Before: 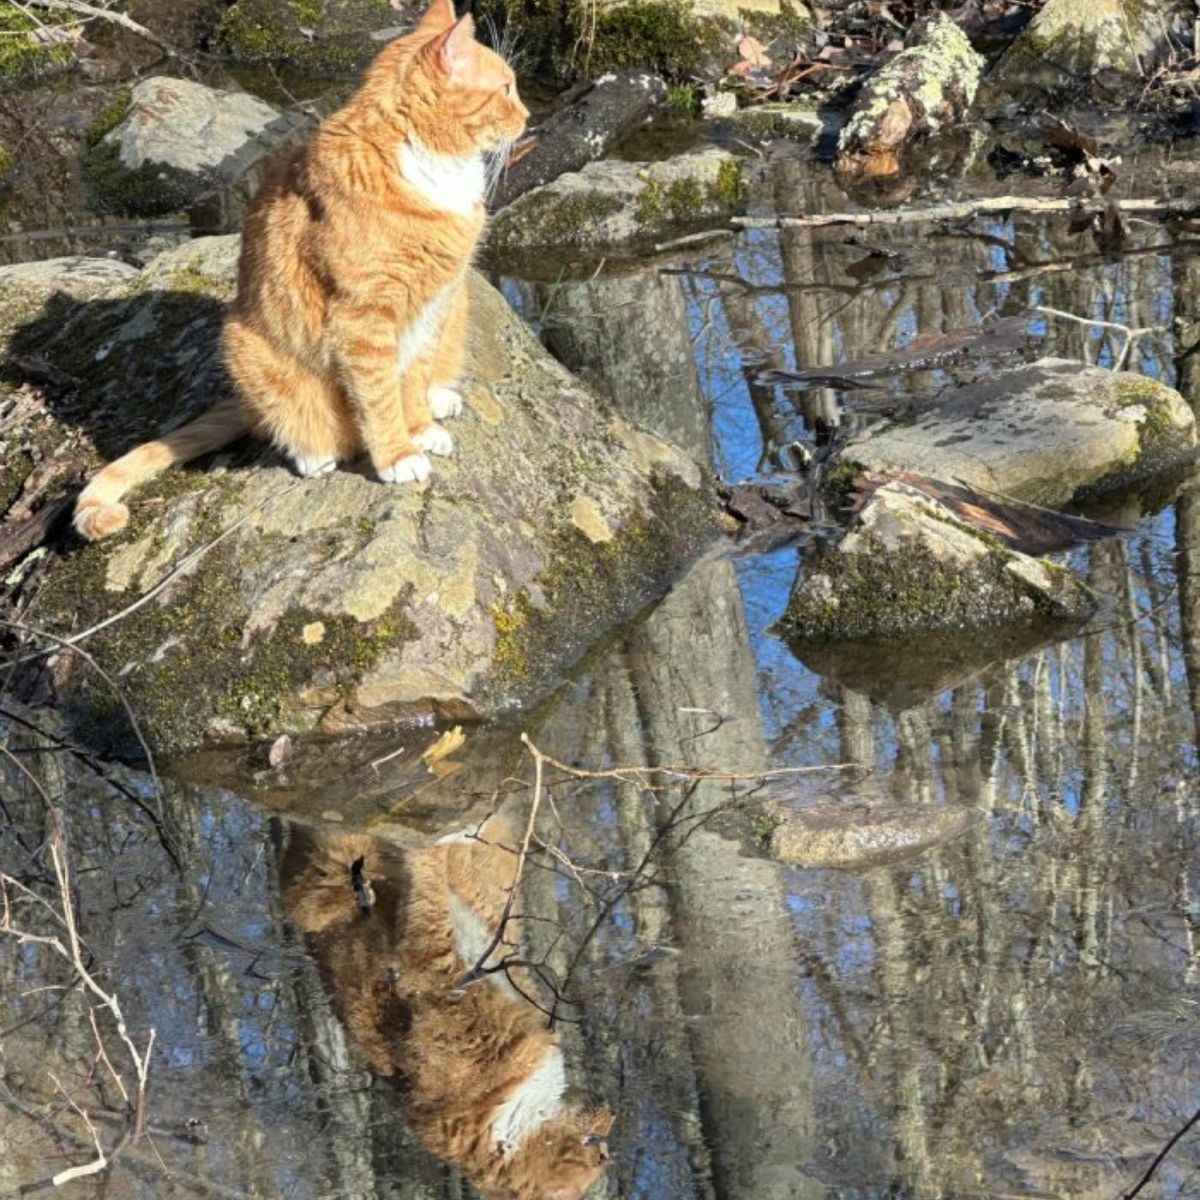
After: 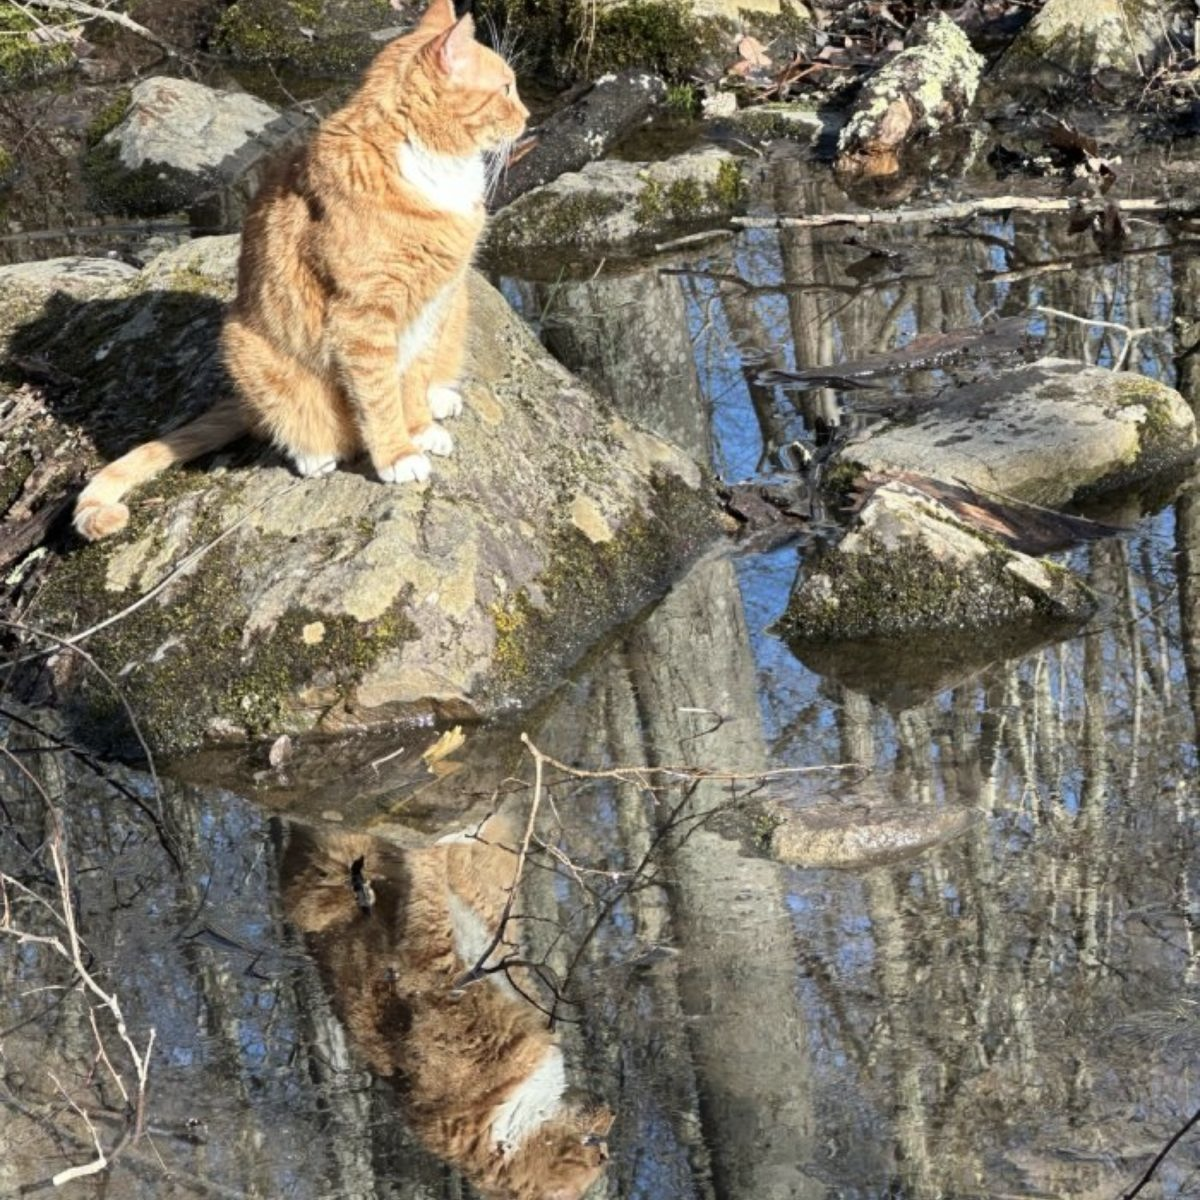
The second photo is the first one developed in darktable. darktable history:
contrast brightness saturation: contrast 0.114, saturation -0.154
exposure: exposure -0.071 EV, compensate highlight preservation false
shadows and highlights: shadows 11.35, white point adjustment 1.34, highlights -1.7, soften with gaussian
